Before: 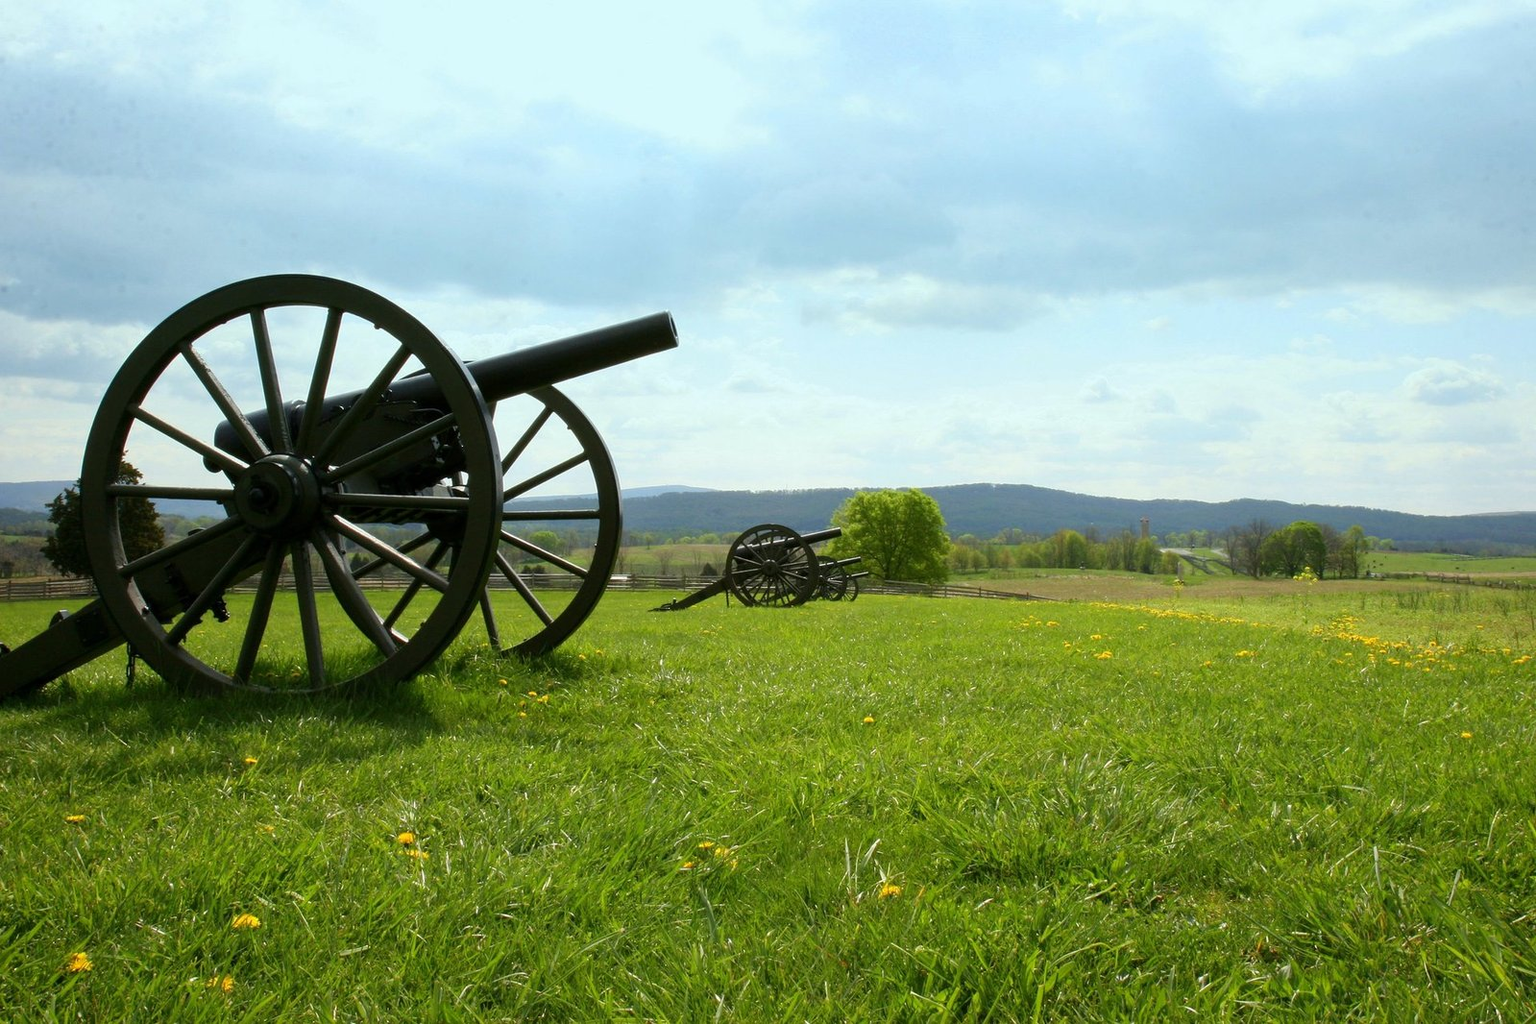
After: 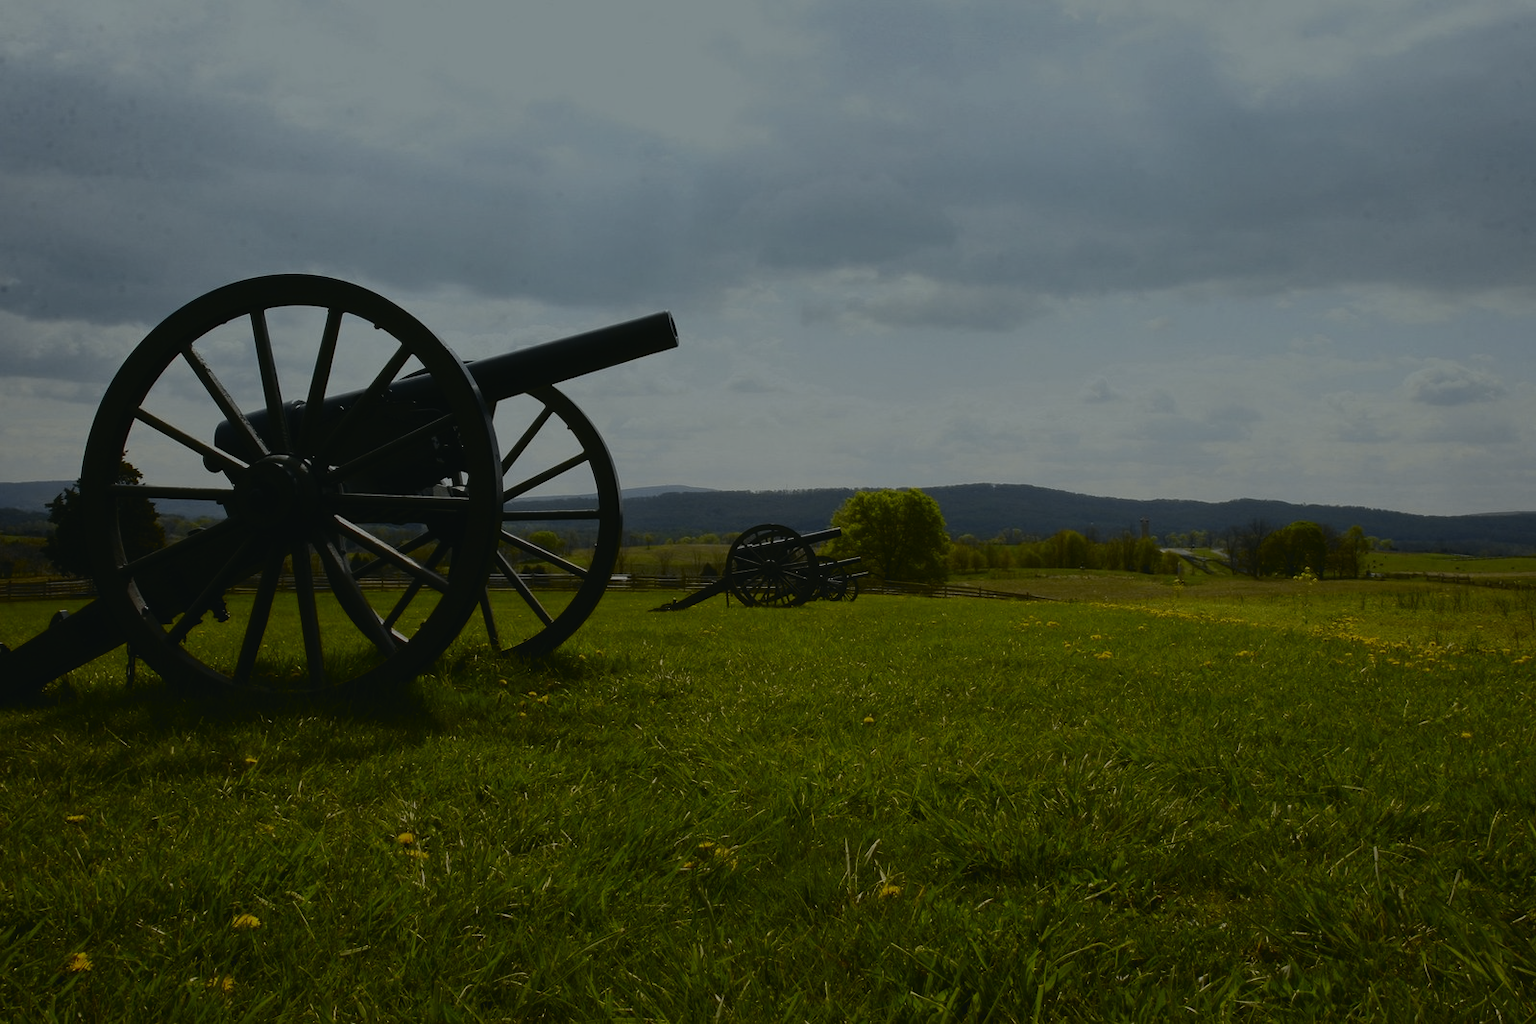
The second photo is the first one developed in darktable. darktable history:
tone curve: curves: ch0 [(0, 0.03) (0.113, 0.087) (0.207, 0.184) (0.515, 0.612) (0.712, 0.793) (1, 0.946)]; ch1 [(0, 0) (0.172, 0.123) (0.317, 0.279) (0.407, 0.401) (0.476, 0.482) (0.505, 0.499) (0.534, 0.534) (0.632, 0.645) (0.726, 0.745) (1, 1)]; ch2 [(0, 0) (0.411, 0.424) (0.505, 0.505) (0.521, 0.524) (0.541, 0.569) (0.65, 0.699) (1, 1)], color space Lab, independent channels, preserve colors none
exposure: exposure -2.446 EV, compensate highlight preservation false
